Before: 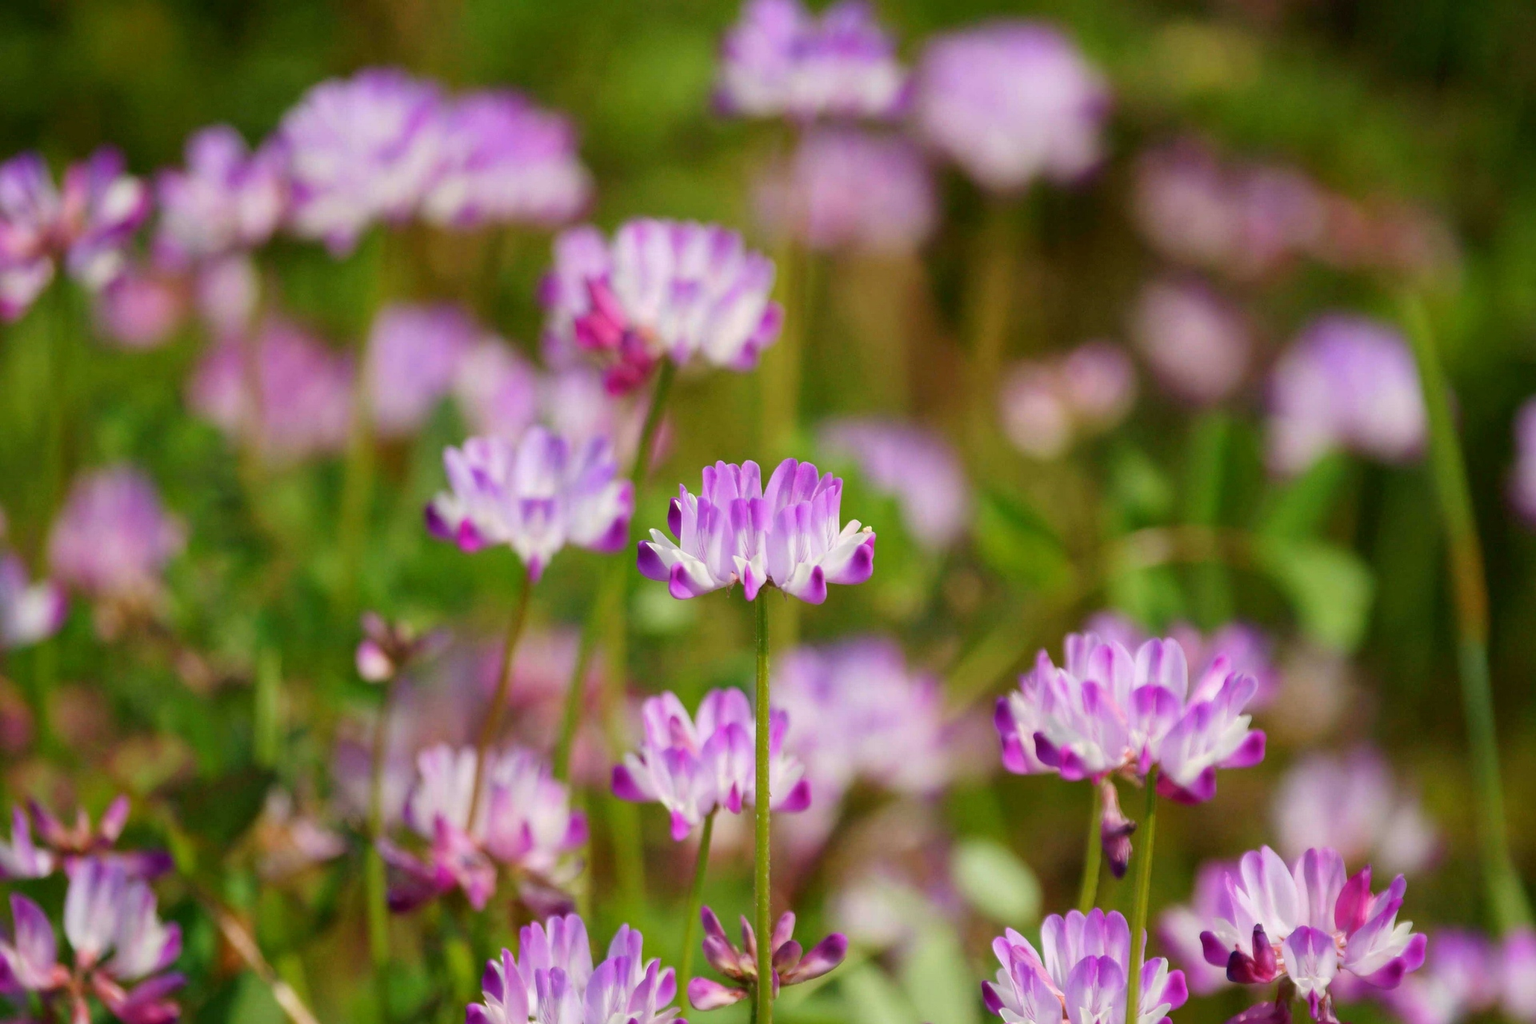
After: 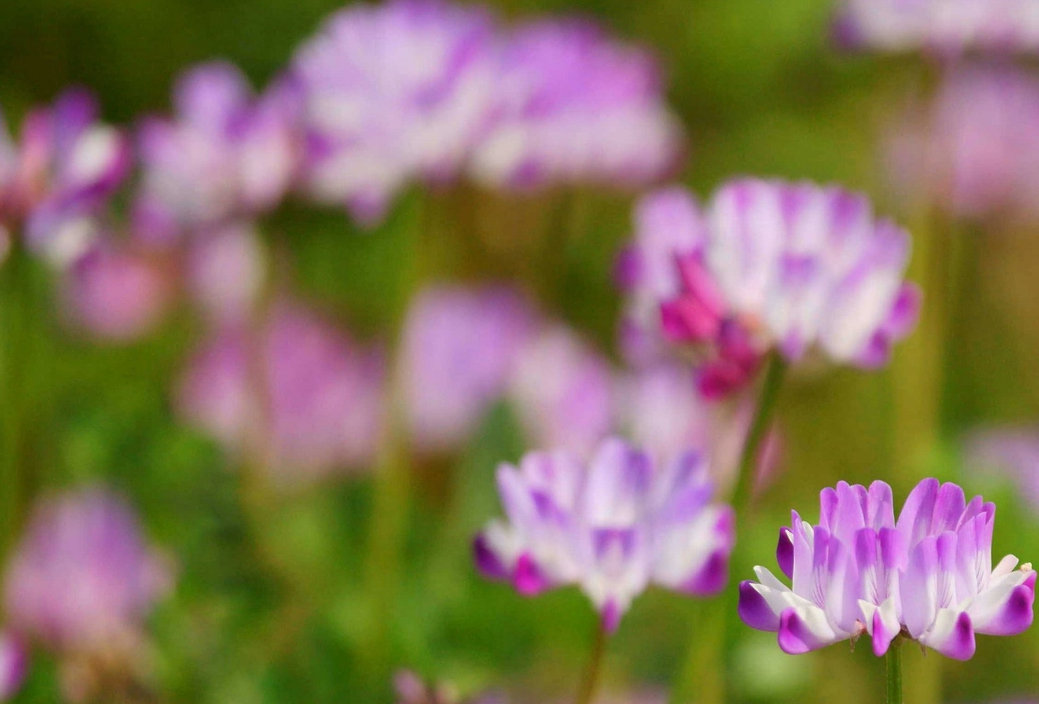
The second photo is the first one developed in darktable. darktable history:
crop and rotate: left 3.031%, top 7.429%, right 42.808%, bottom 37.517%
